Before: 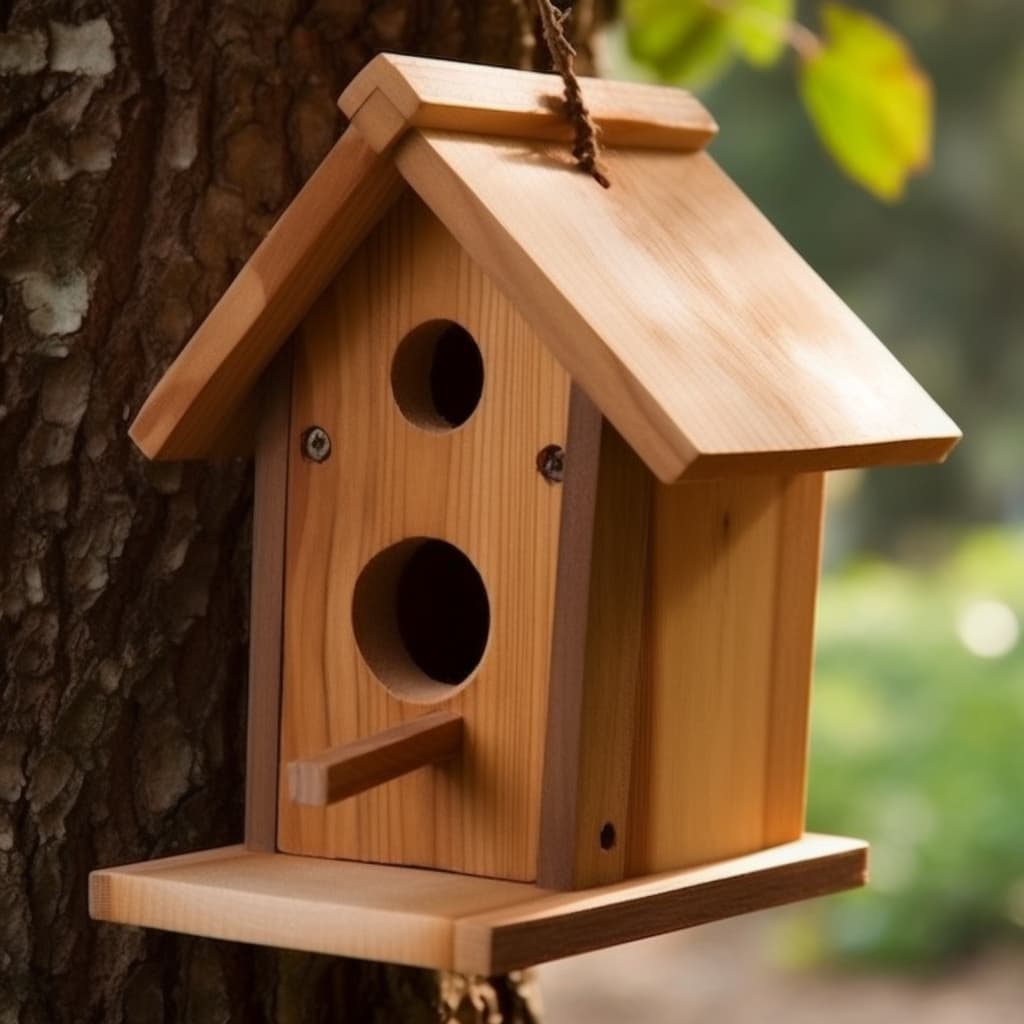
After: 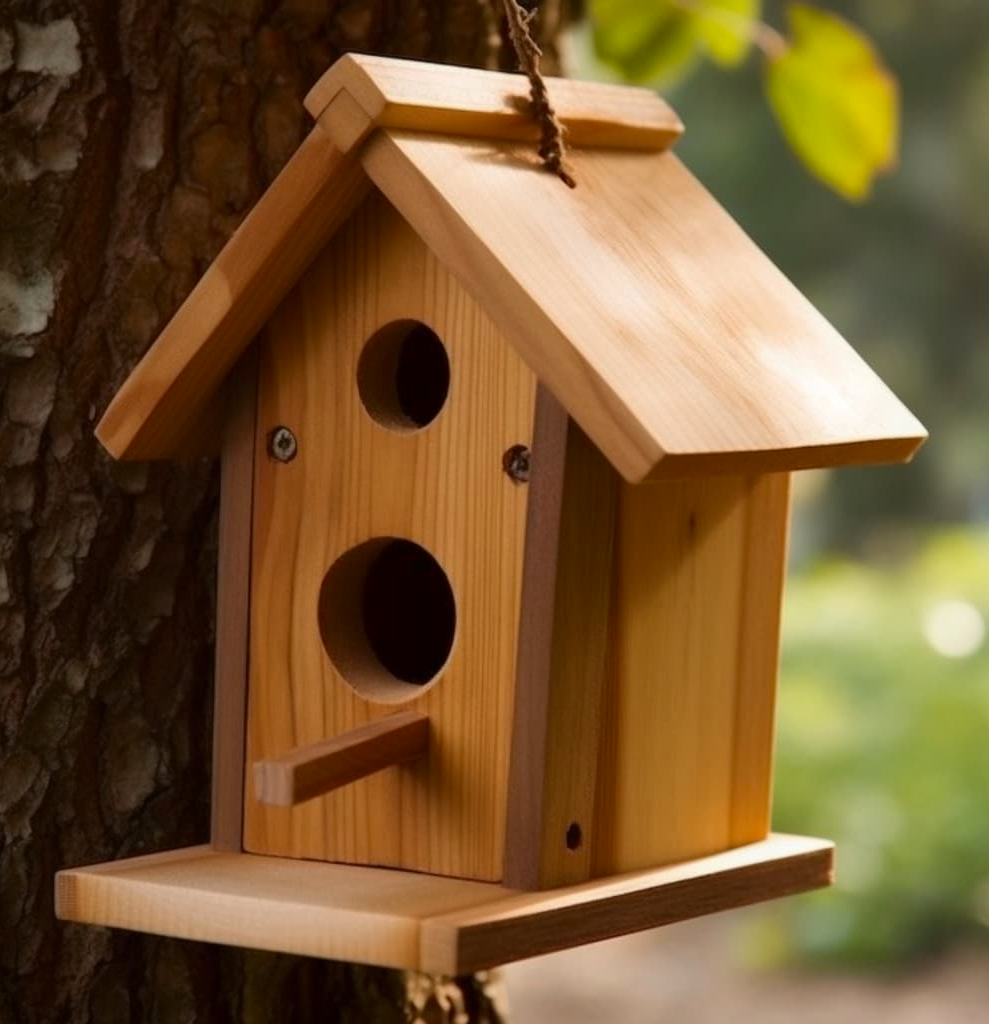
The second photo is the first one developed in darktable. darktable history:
crop and rotate: left 3.34%
shadows and highlights: shadows -24.06, highlights 49.49, soften with gaussian
color zones: curves: ch0 [(0.254, 0.492) (0.724, 0.62)]; ch1 [(0.25, 0.528) (0.719, 0.796)]; ch2 [(0, 0.472) (0.25, 0.5) (0.73, 0.184)]
